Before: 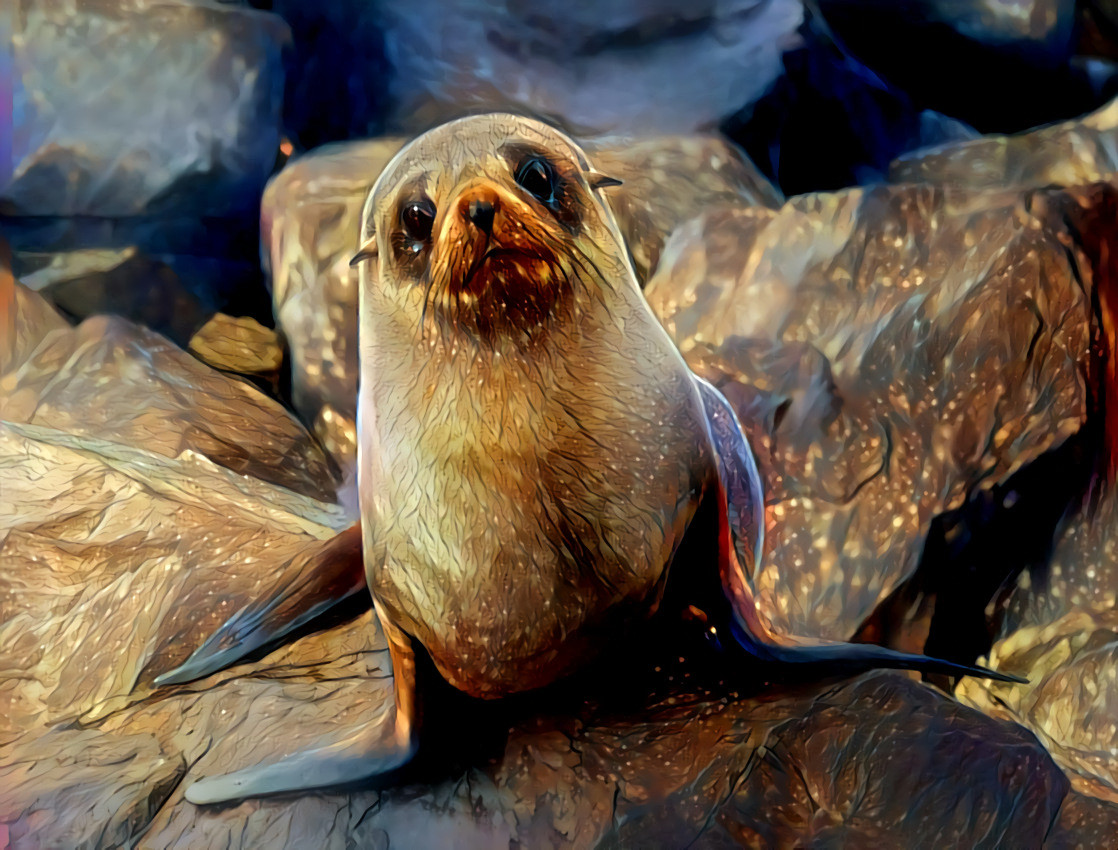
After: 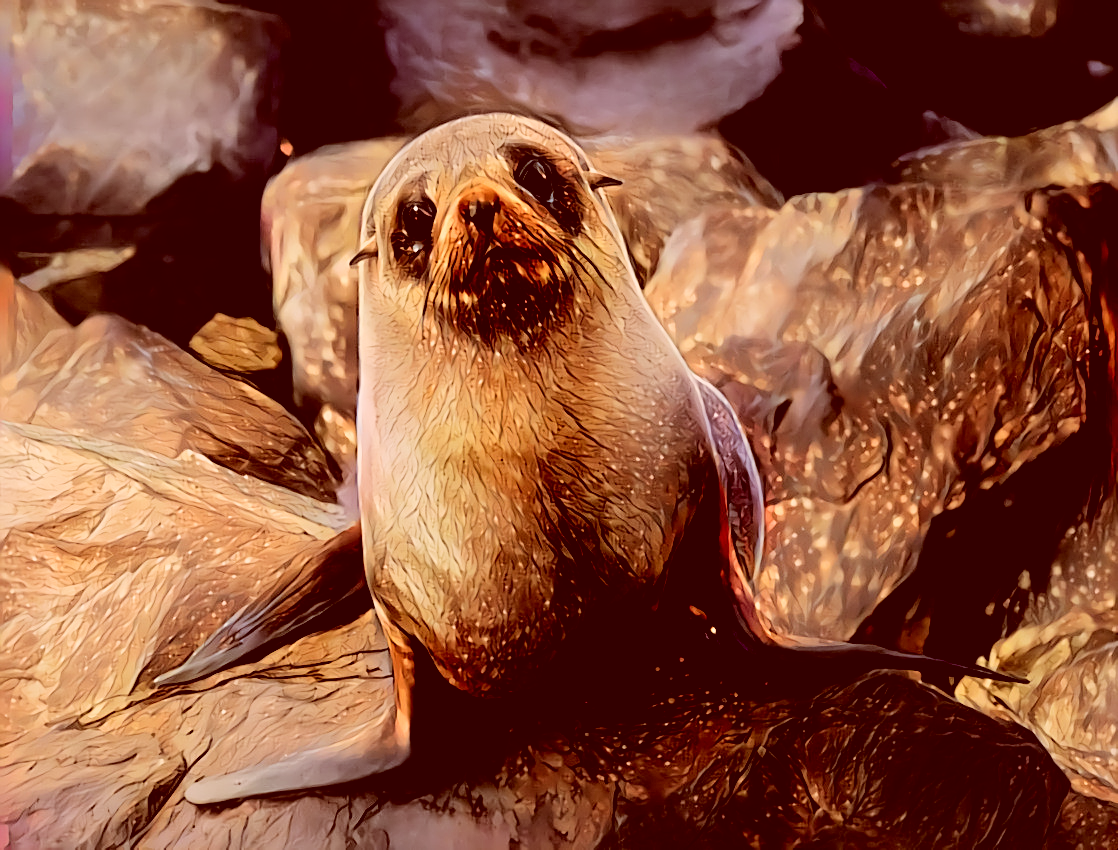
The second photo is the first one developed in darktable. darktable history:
color correction: highlights a* 9.53, highlights b* 8.75, shadows a* 39.79, shadows b* 39.71, saturation 0.791
filmic rgb: black relative exposure -5.13 EV, white relative exposure 3.98 EV, hardness 2.9, contrast 1.299, highlights saturation mix -30.57%
sharpen: on, module defaults
contrast brightness saturation: brightness 0.141
